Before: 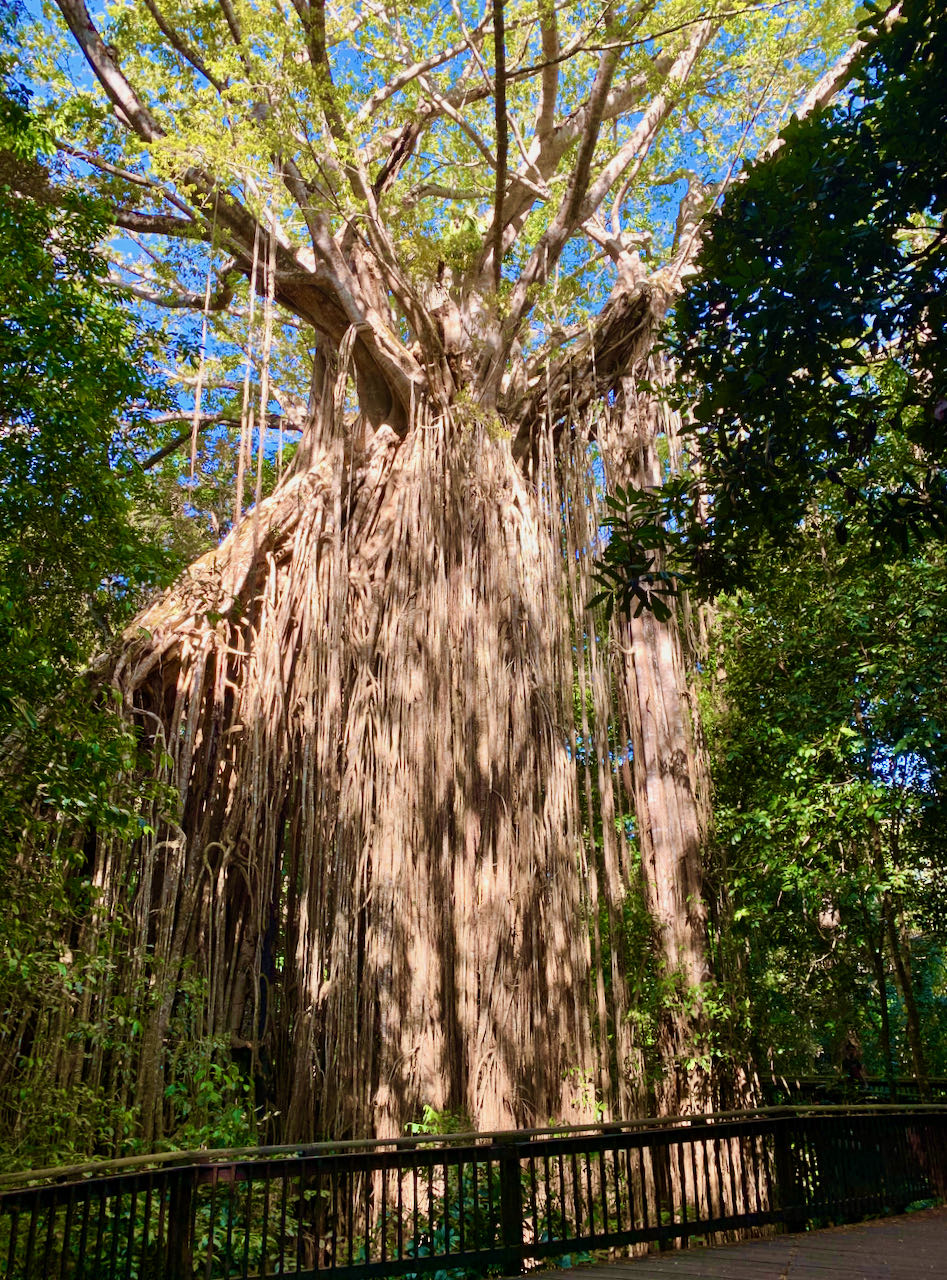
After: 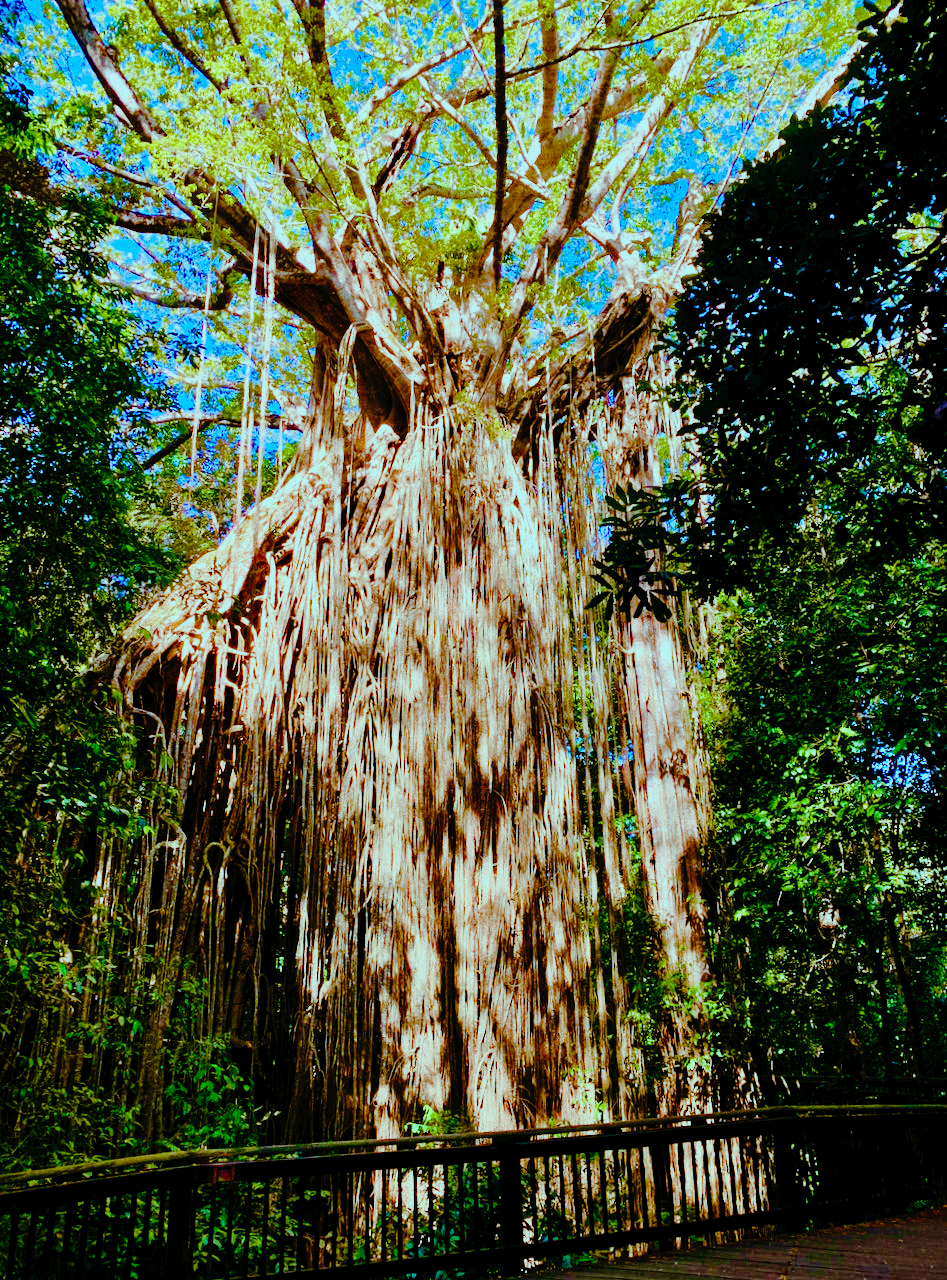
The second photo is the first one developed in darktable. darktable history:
tone curve: curves: ch0 [(0, 0) (0.003, 0.018) (0.011, 0.019) (0.025, 0.02) (0.044, 0.024) (0.069, 0.034) (0.1, 0.049) (0.136, 0.082) (0.177, 0.136) (0.224, 0.196) (0.277, 0.263) (0.335, 0.329) (0.399, 0.401) (0.468, 0.473) (0.543, 0.546) (0.623, 0.625) (0.709, 0.698) (0.801, 0.779) (0.898, 0.867) (1, 1)], preserve colors none
base curve: curves: ch0 [(0, 0) (0.028, 0.03) (0.121, 0.232) (0.46, 0.748) (0.859, 0.968) (1, 1)], preserve colors none
grain: coarseness 0.09 ISO
color balance rgb: shadows lift › luminance -7.7%, shadows lift › chroma 2.13%, shadows lift › hue 165.27°, power › luminance -7.77%, power › chroma 1.34%, power › hue 330.55°, highlights gain › luminance -33.33%, highlights gain › chroma 5.68%, highlights gain › hue 217.2°, global offset › luminance -0.33%, global offset › chroma 0.11%, global offset › hue 165.27°, perceptual saturation grading › global saturation 27.72%, perceptual saturation grading › highlights -25%, perceptual saturation grading › mid-tones 25%, perceptual saturation grading › shadows 50%
